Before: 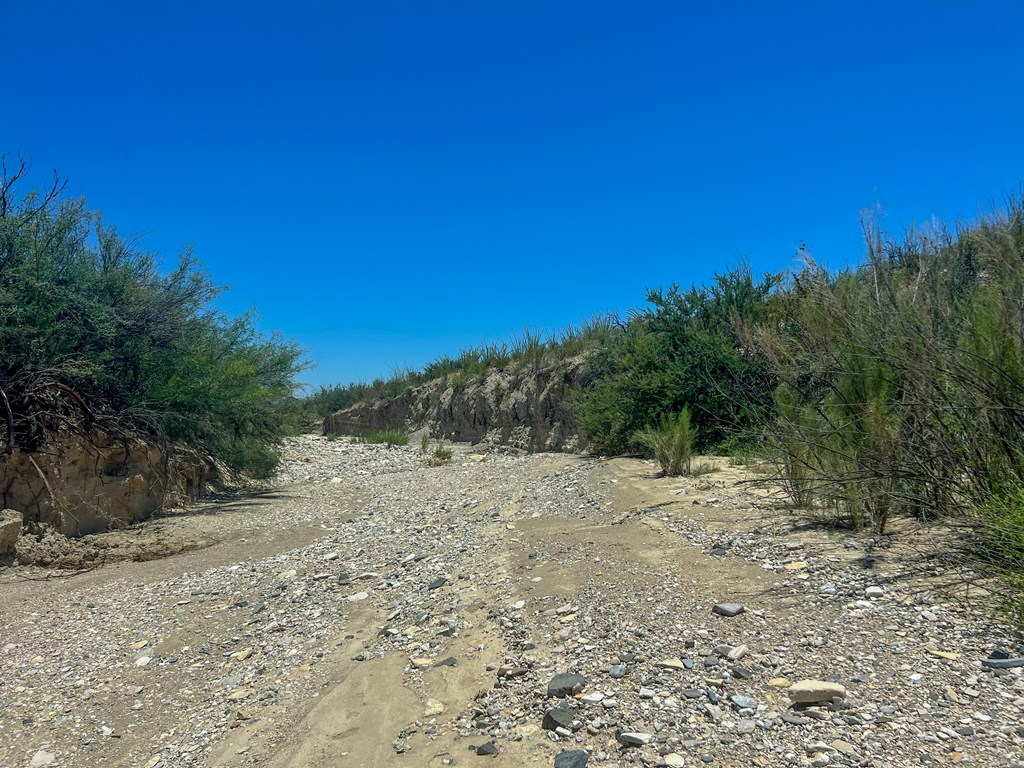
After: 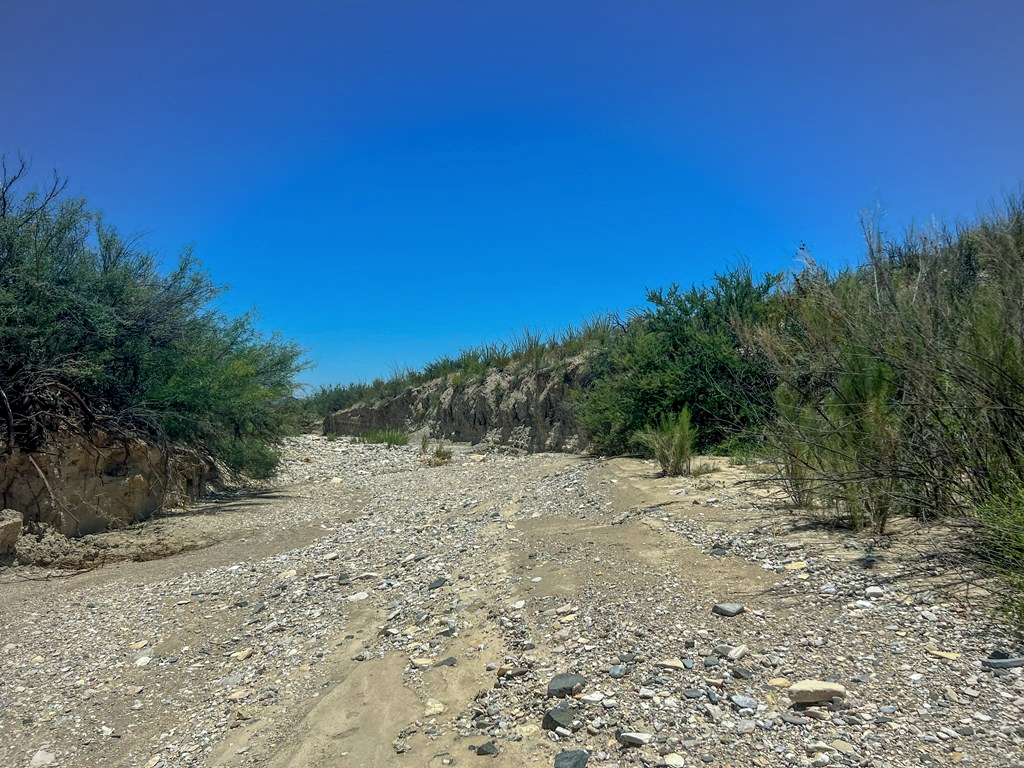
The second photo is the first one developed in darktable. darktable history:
vignetting: fall-off radius 61.13%, brightness -0.194, saturation -0.307, center (-0.025, 0.404)
exposure: compensate exposure bias true, compensate highlight preservation false
local contrast: highlights 101%, shadows 98%, detail 119%, midtone range 0.2
